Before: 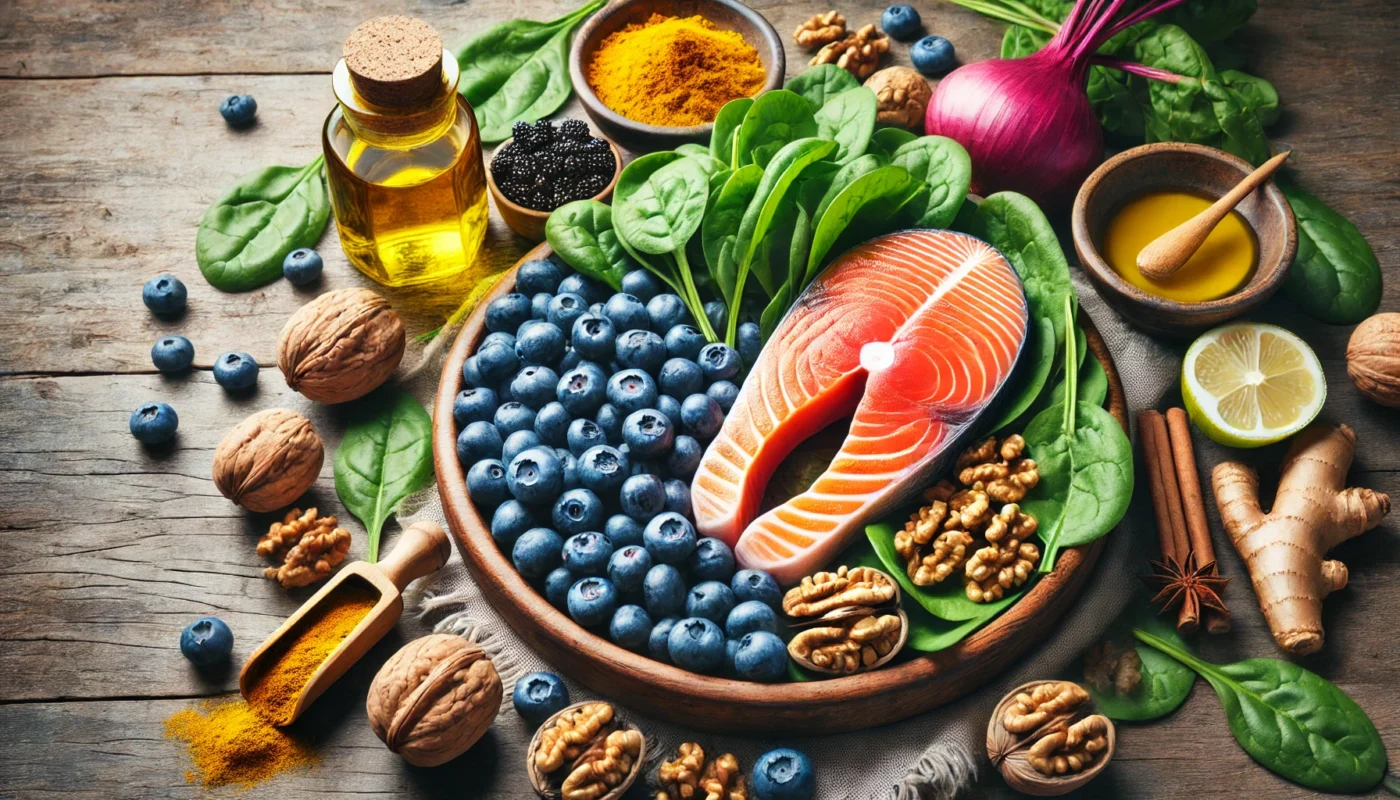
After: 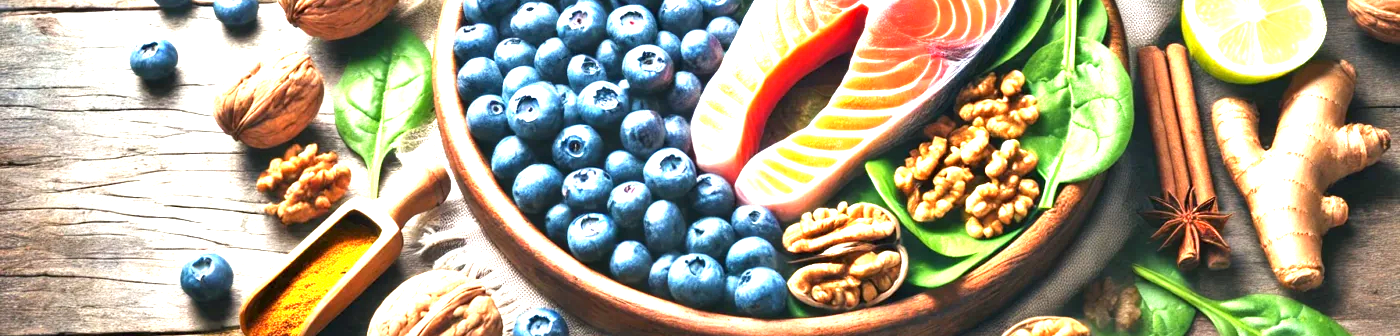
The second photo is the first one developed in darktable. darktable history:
tone equalizer: on, module defaults
exposure: black level correction 0.001, exposure 1.719 EV, compensate exposure bias true, compensate highlight preservation false
crop: top 45.551%, bottom 12.262%
base curve: curves: ch0 [(0, 0) (0.989, 0.992)], preserve colors none
